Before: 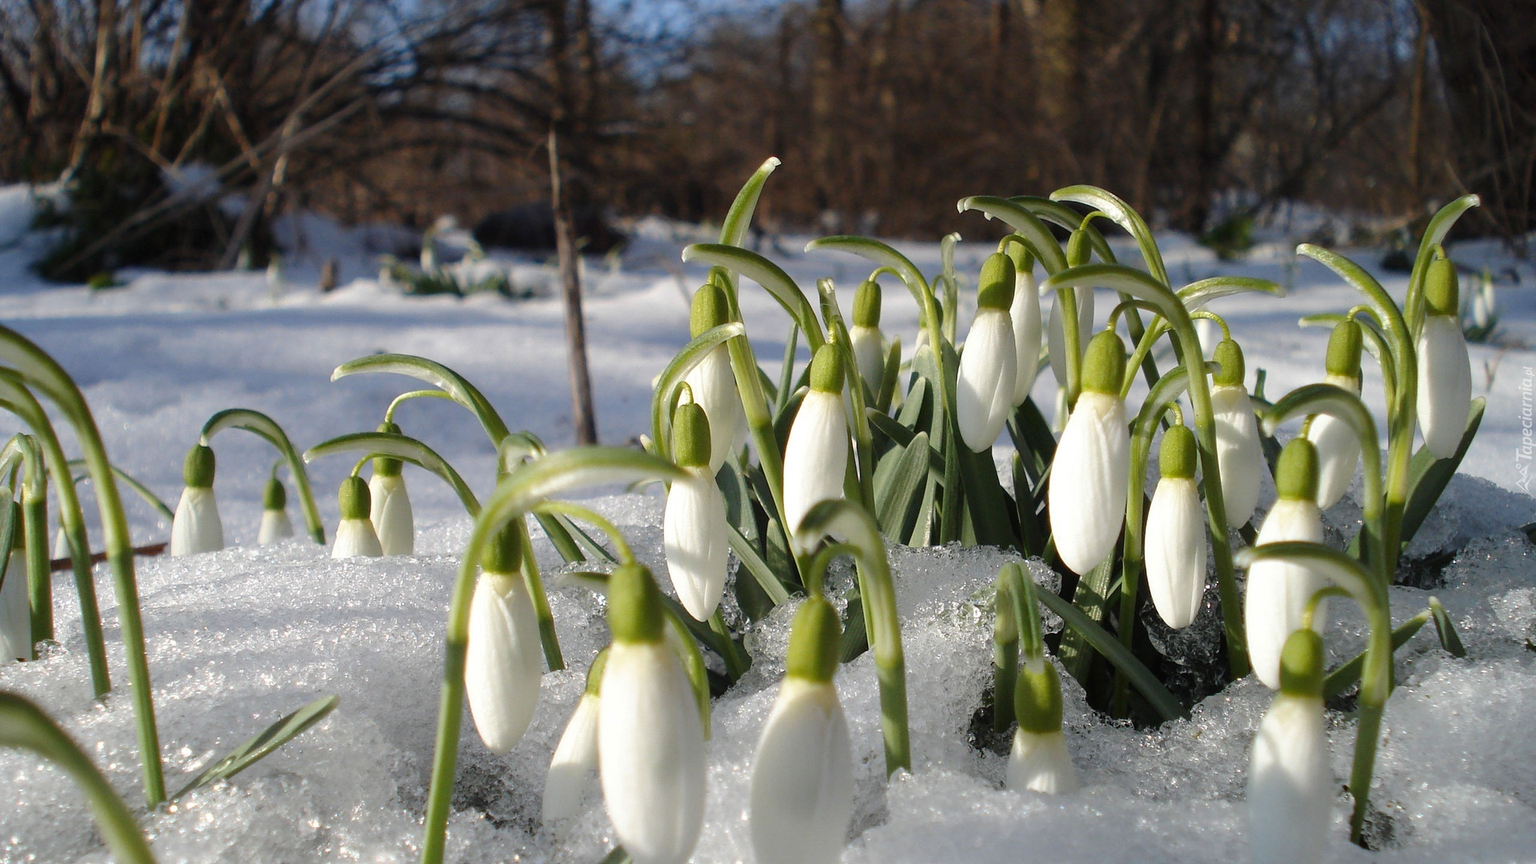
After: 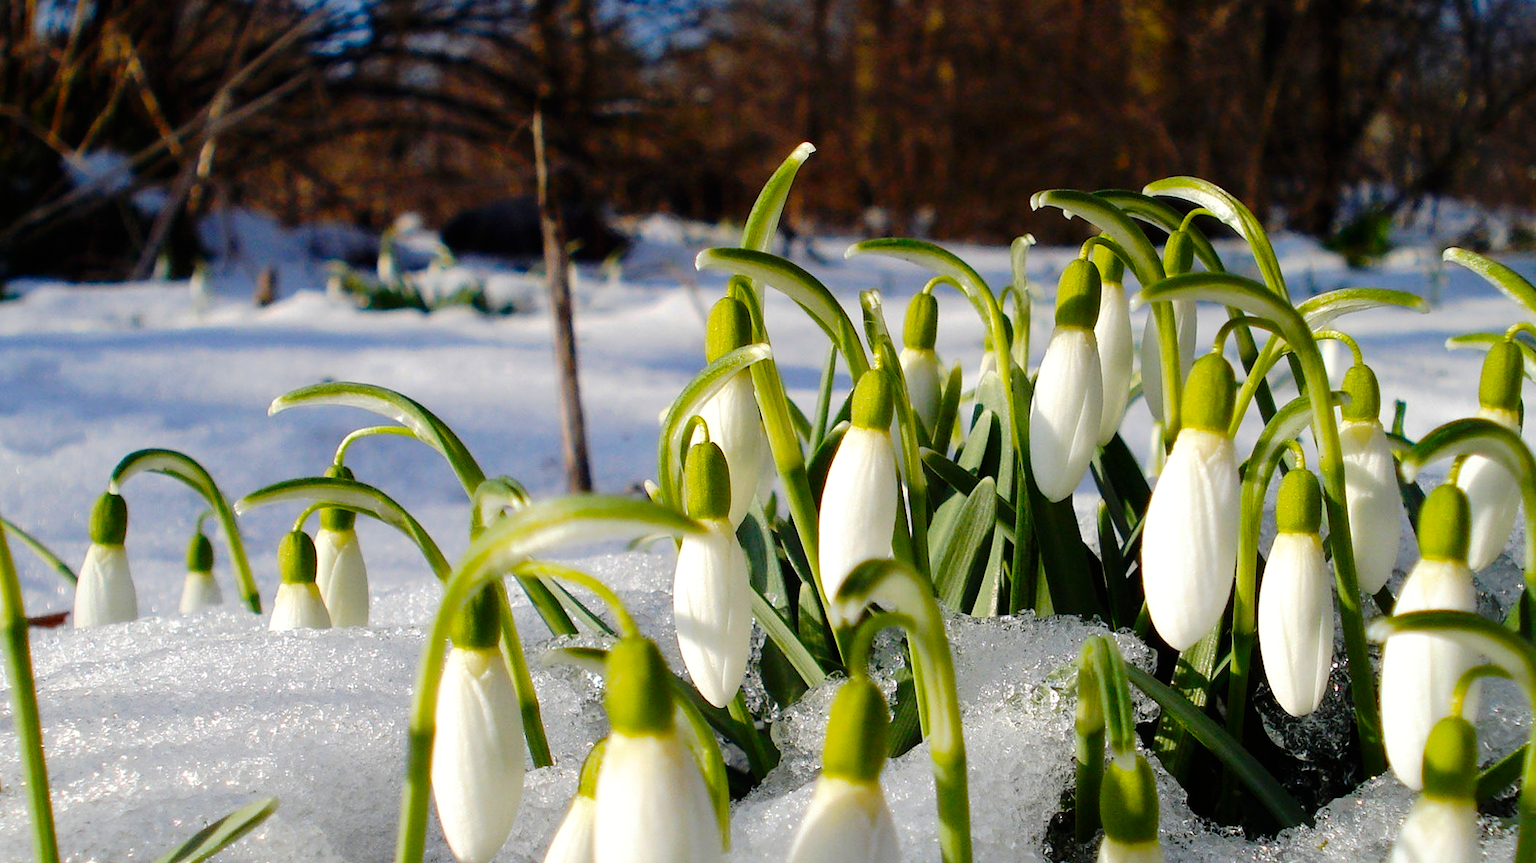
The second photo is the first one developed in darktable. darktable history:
tone curve: curves: ch0 [(0.003, 0) (0.066, 0.017) (0.163, 0.09) (0.264, 0.238) (0.395, 0.421) (0.517, 0.56) (0.688, 0.743) (0.791, 0.814) (1, 1)]; ch1 [(0, 0) (0.164, 0.115) (0.337, 0.332) (0.39, 0.398) (0.464, 0.461) (0.501, 0.5) (0.507, 0.503) (0.534, 0.537) (0.577, 0.59) (0.652, 0.681) (0.733, 0.749) (0.811, 0.796) (1, 1)]; ch2 [(0, 0) (0.337, 0.382) (0.464, 0.476) (0.501, 0.502) (0.527, 0.54) (0.551, 0.565) (0.6, 0.59) (0.687, 0.675) (1, 1)], preserve colors none
crop and rotate: left 7.189%, top 4.635%, right 10.592%, bottom 13.214%
color balance rgb: linear chroma grading › global chroma 14.761%, perceptual saturation grading › global saturation 25.326%, global vibrance 5.588%, contrast 2.937%
